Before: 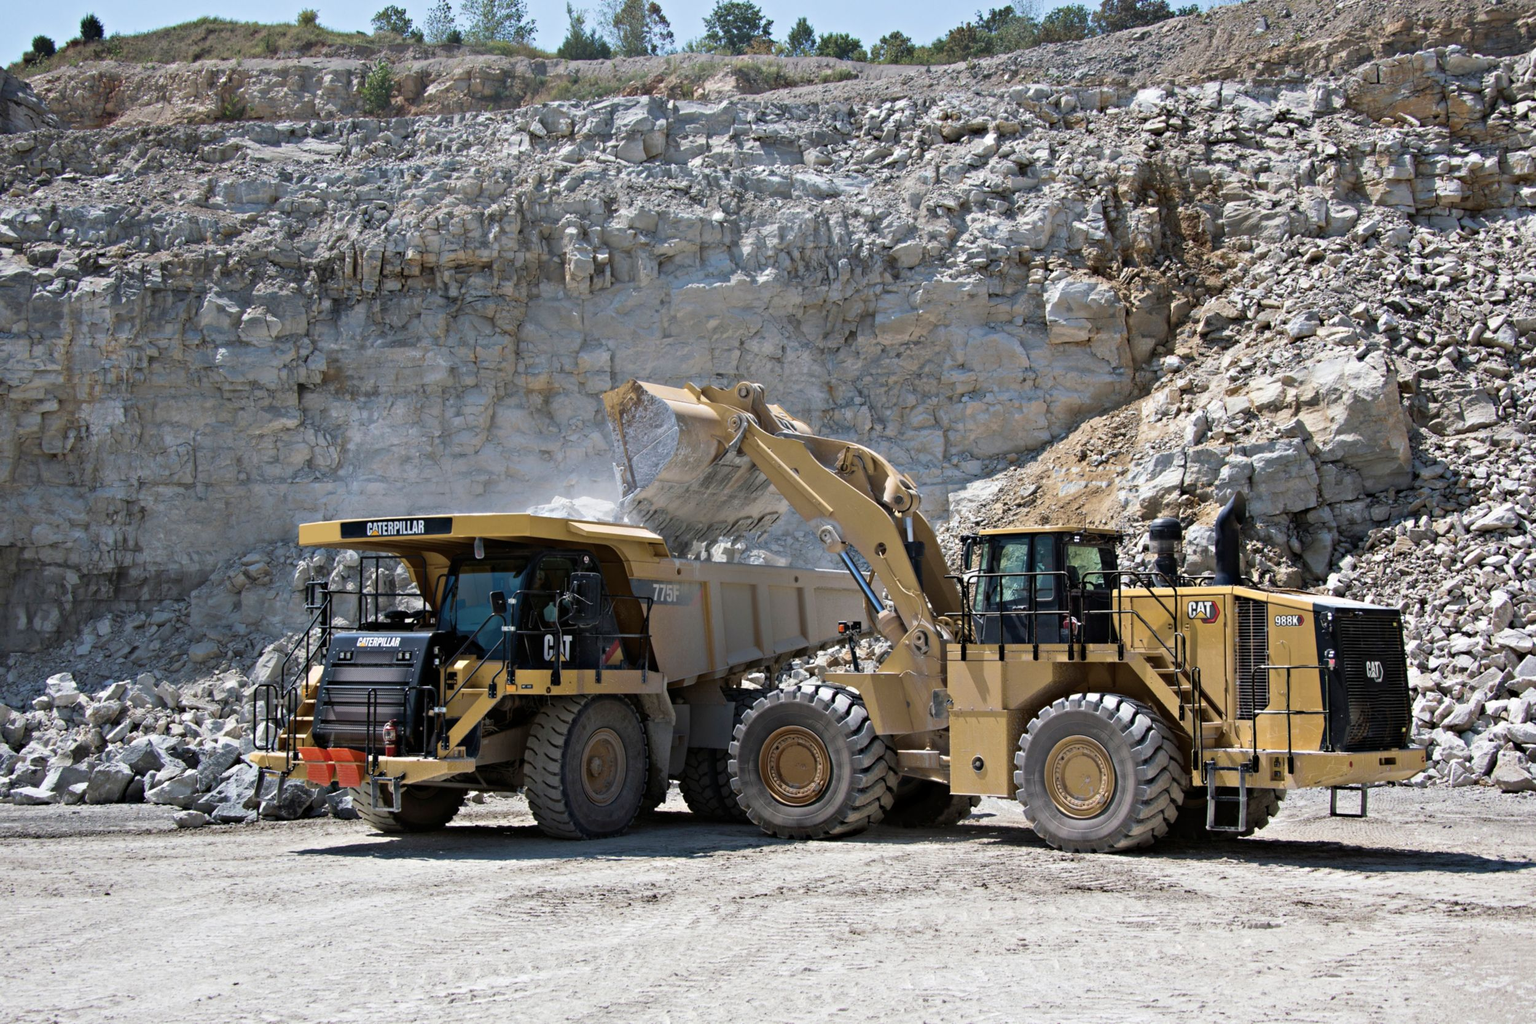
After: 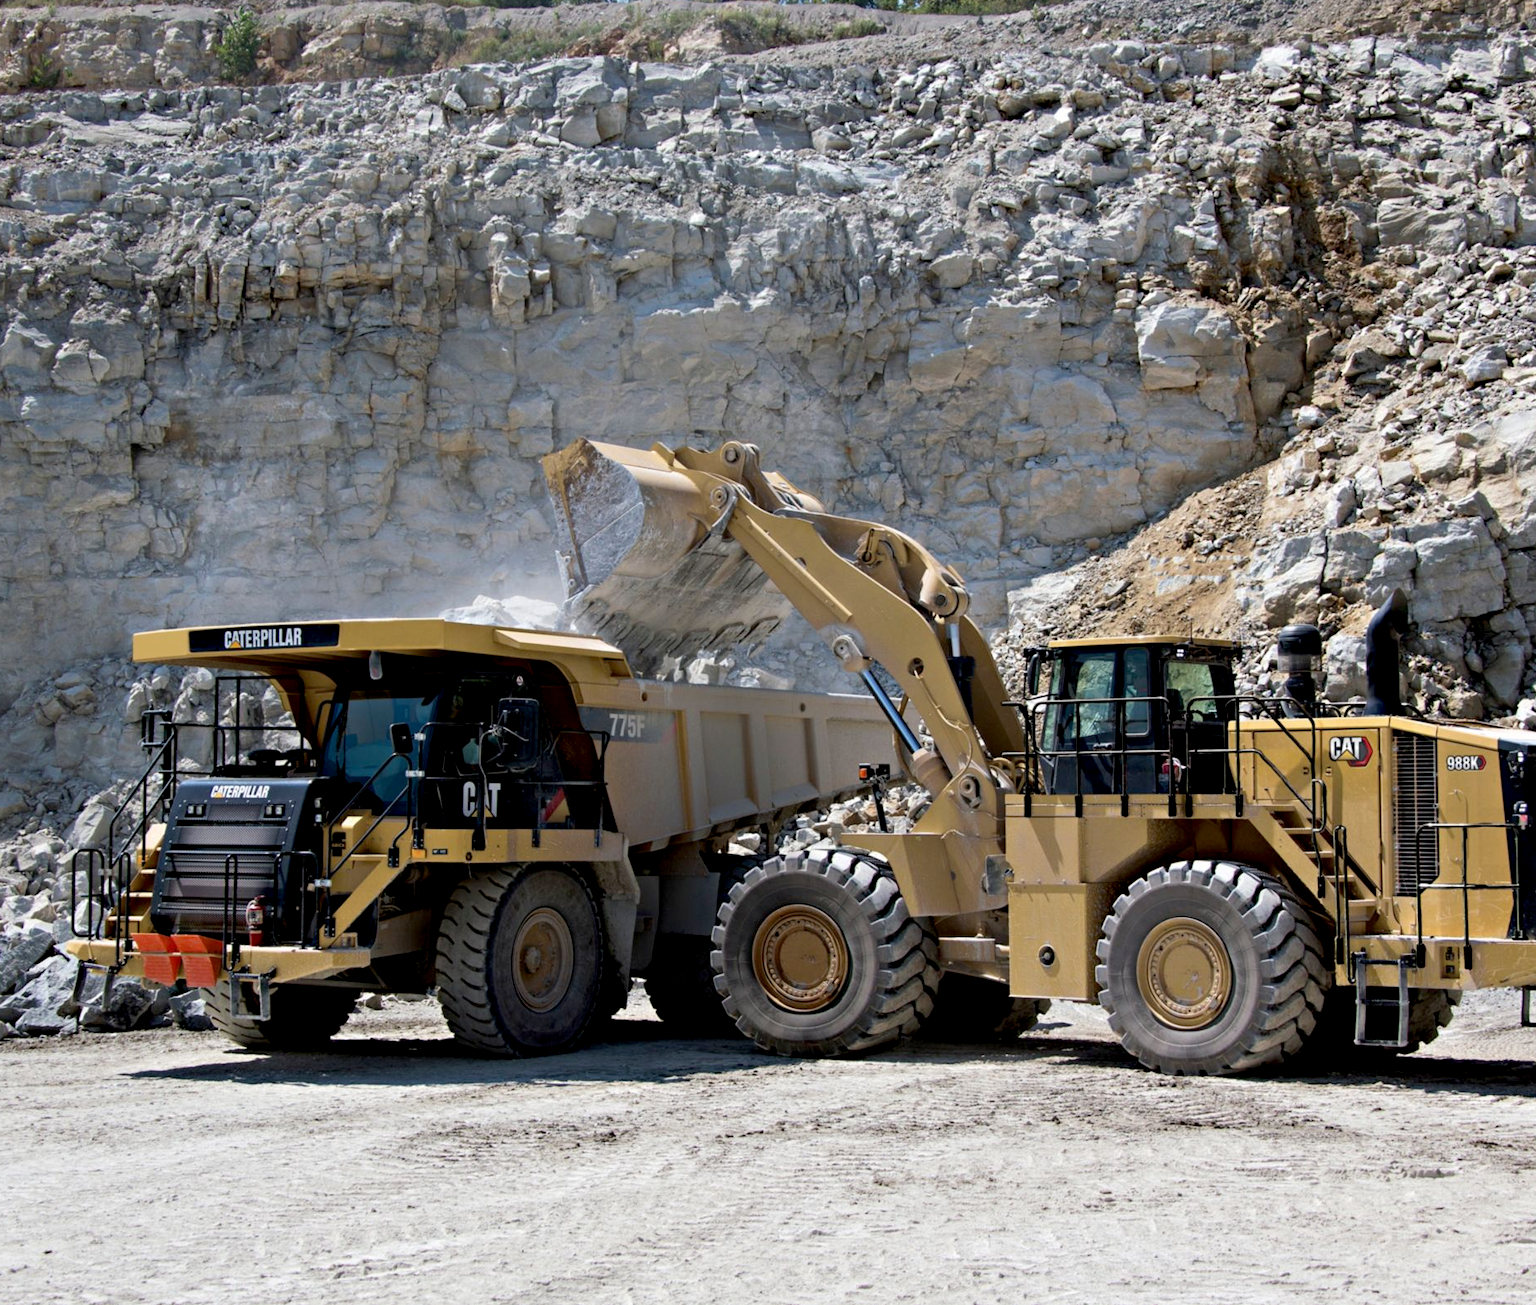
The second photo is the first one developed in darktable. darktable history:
crop and rotate: left 13.117%, top 5.299%, right 12.602%
exposure: black level correction 0.01, exposure 0.017 EV, compensate exposure bias true, compensate highlight preservation false
